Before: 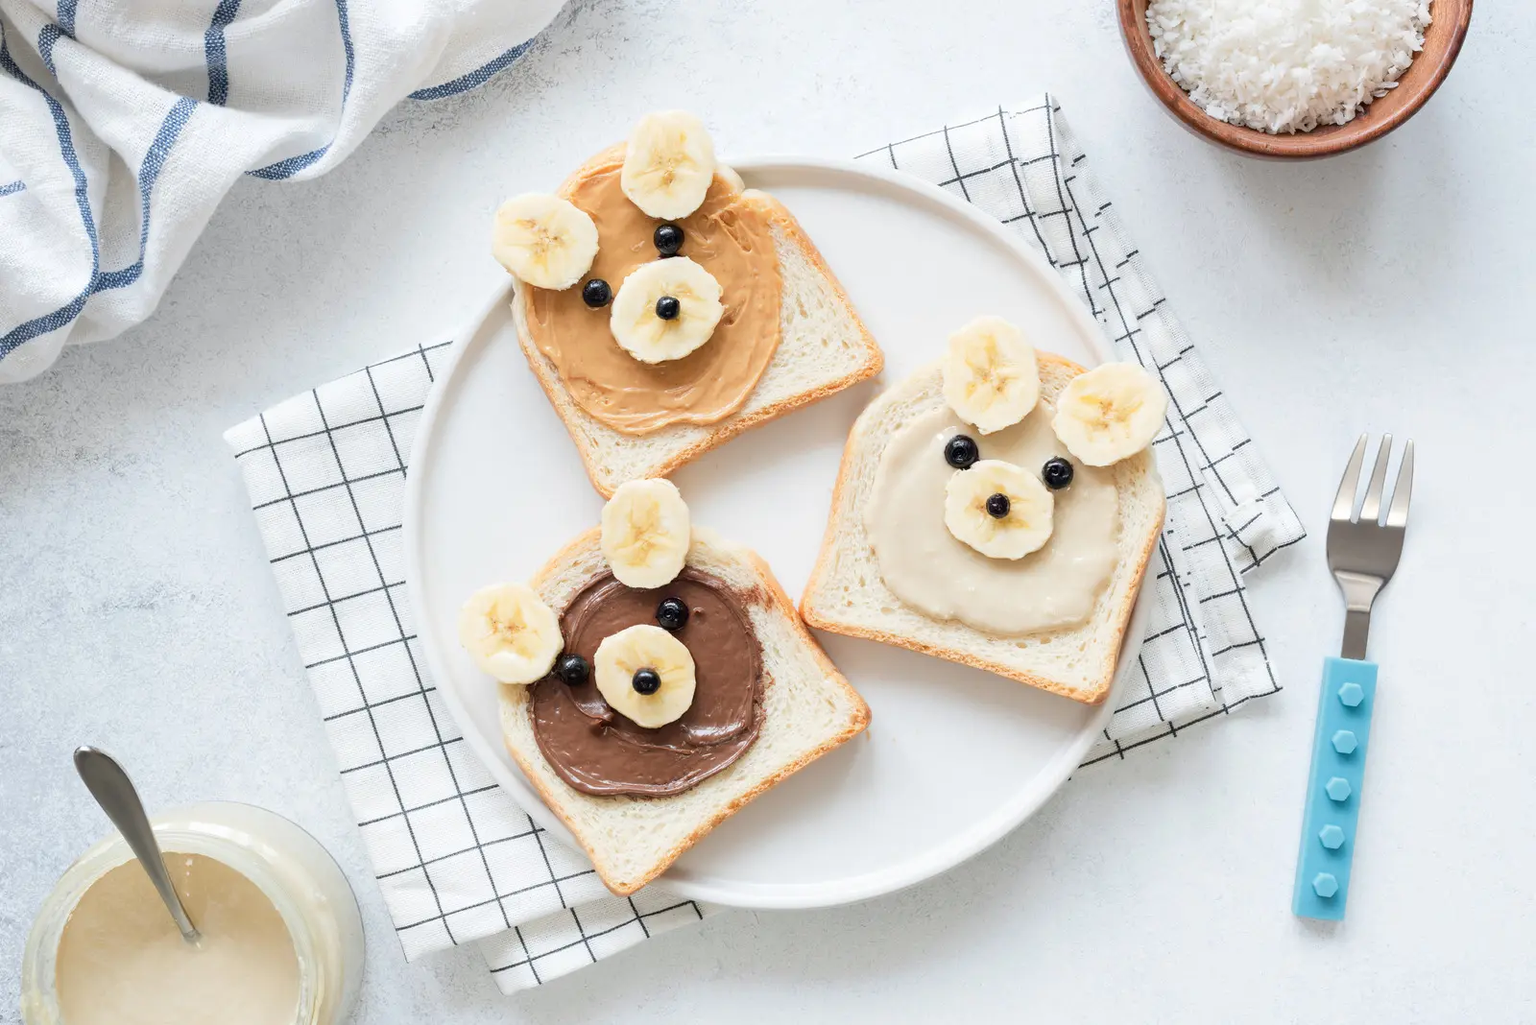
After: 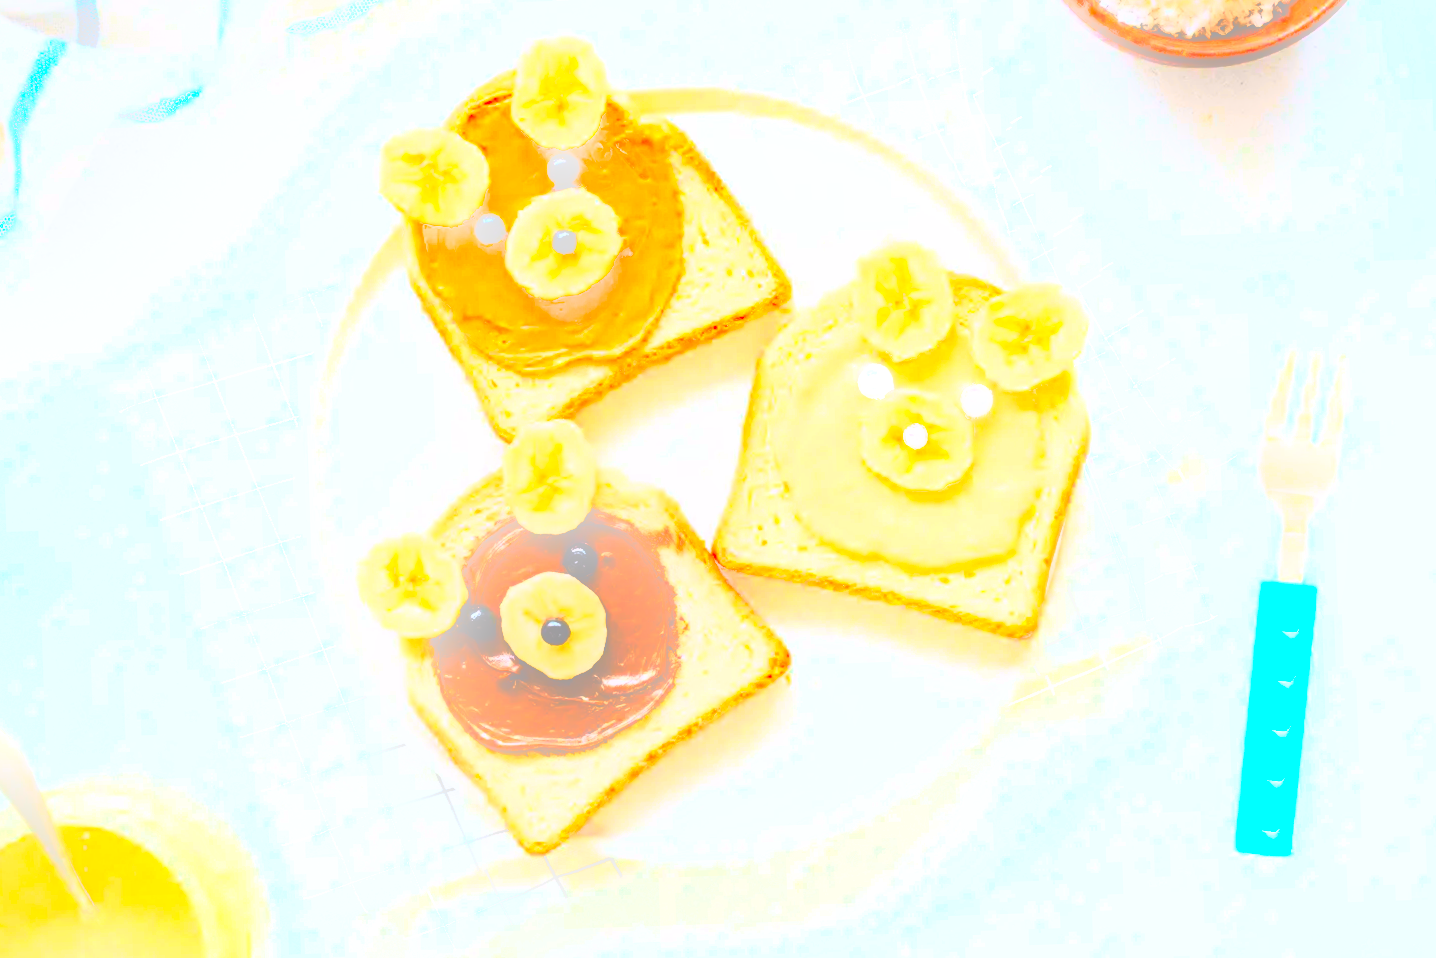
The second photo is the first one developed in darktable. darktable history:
crop and rotate: angle 1.96°, left 5.673%, top 5.673%
rgb curve: curves: ch0 [(0, 0) (0.21, 0.15) (0.24, 0.21) (0.5, 0.75) (0.75, 0.96) (0.89, 0.99) (1, 1)]; ch1 [(0, 0.02) (0.21, 0.13) (0.25, 0.2) (0.5, 0.67) (0.75, 0.9) (0.89, 0.97) (1, 1)]; ch2 [(0, 0.02) (0.21, 0.13) (0.25, 0.2) (0.5, 0.67) (0.75, 0.9) (0.89, 0.97) (1, 1)], compensate middle gray true
shadows and highlights: shadows 20.91, highlights -82.73, soften with gaussian
local contrast: detail 110%
tone curve: curves: ch0 [(0, 0.011) (0.139, 0.106) (0.295, 0.271) (0.499, 0.523) (0.739, 0.782) (0.857, 0.879) (1, 0.967)]; ch1 [(0, 0) (0.272, 0.249) (0.39, 0.379) (0.469, 0.456) (0.495, 0.497) (0.524, 0.53) (0.588, 0.62) (0.725, 0.779) (1, 1)]; ch2 [(0, 0) (0.125, 0.089) (0.35, 0.317) (0.437, 0.42) (0.502, 0.499) (0.533, 0.553) (0.599, 0.638) (1, 1)], color space Lab, independent channels, preserve colors none
levels: mode automatic
bloom: on, module defaults
